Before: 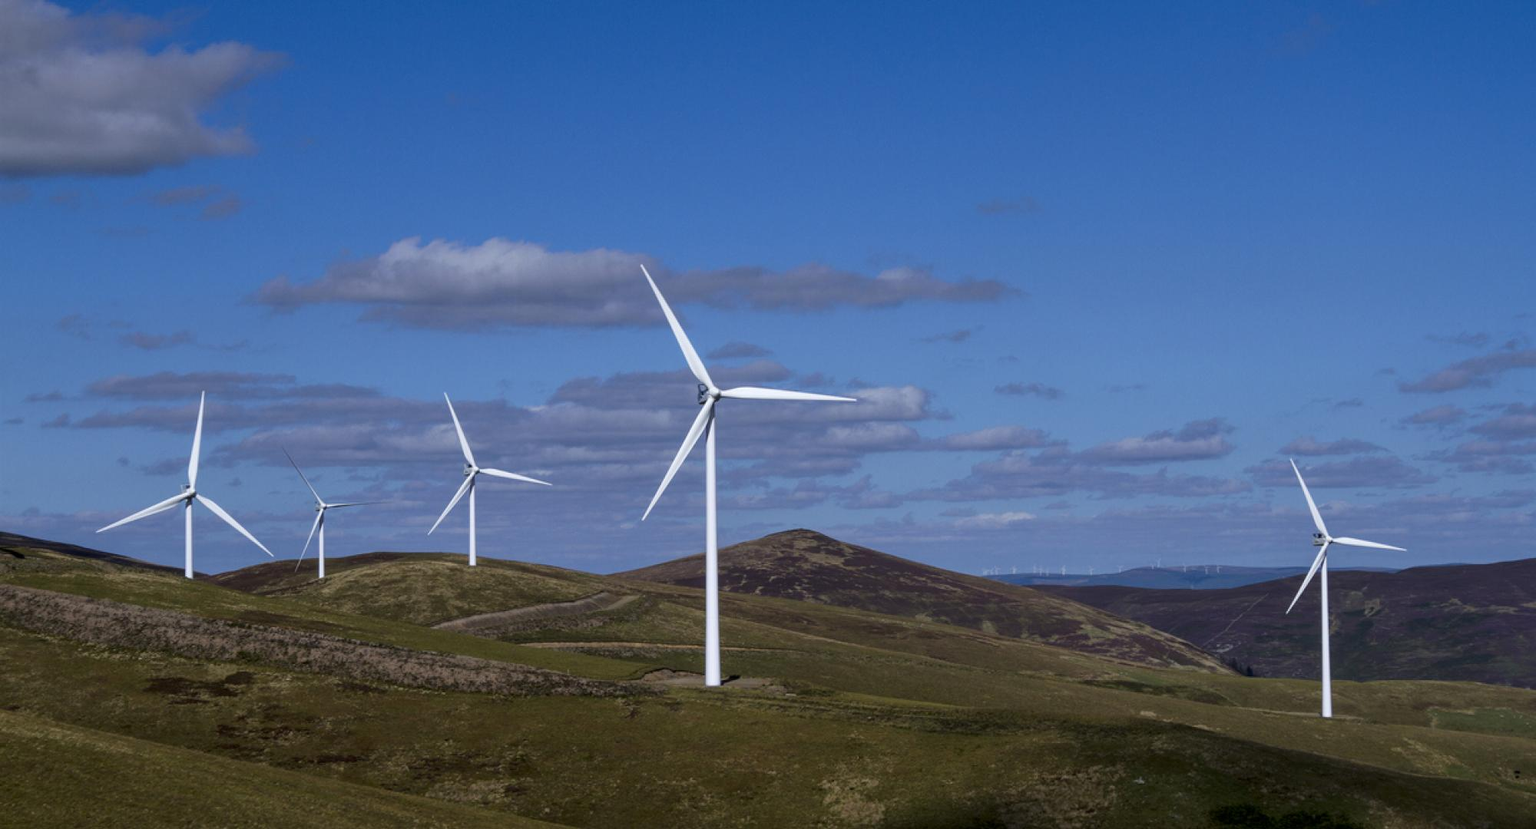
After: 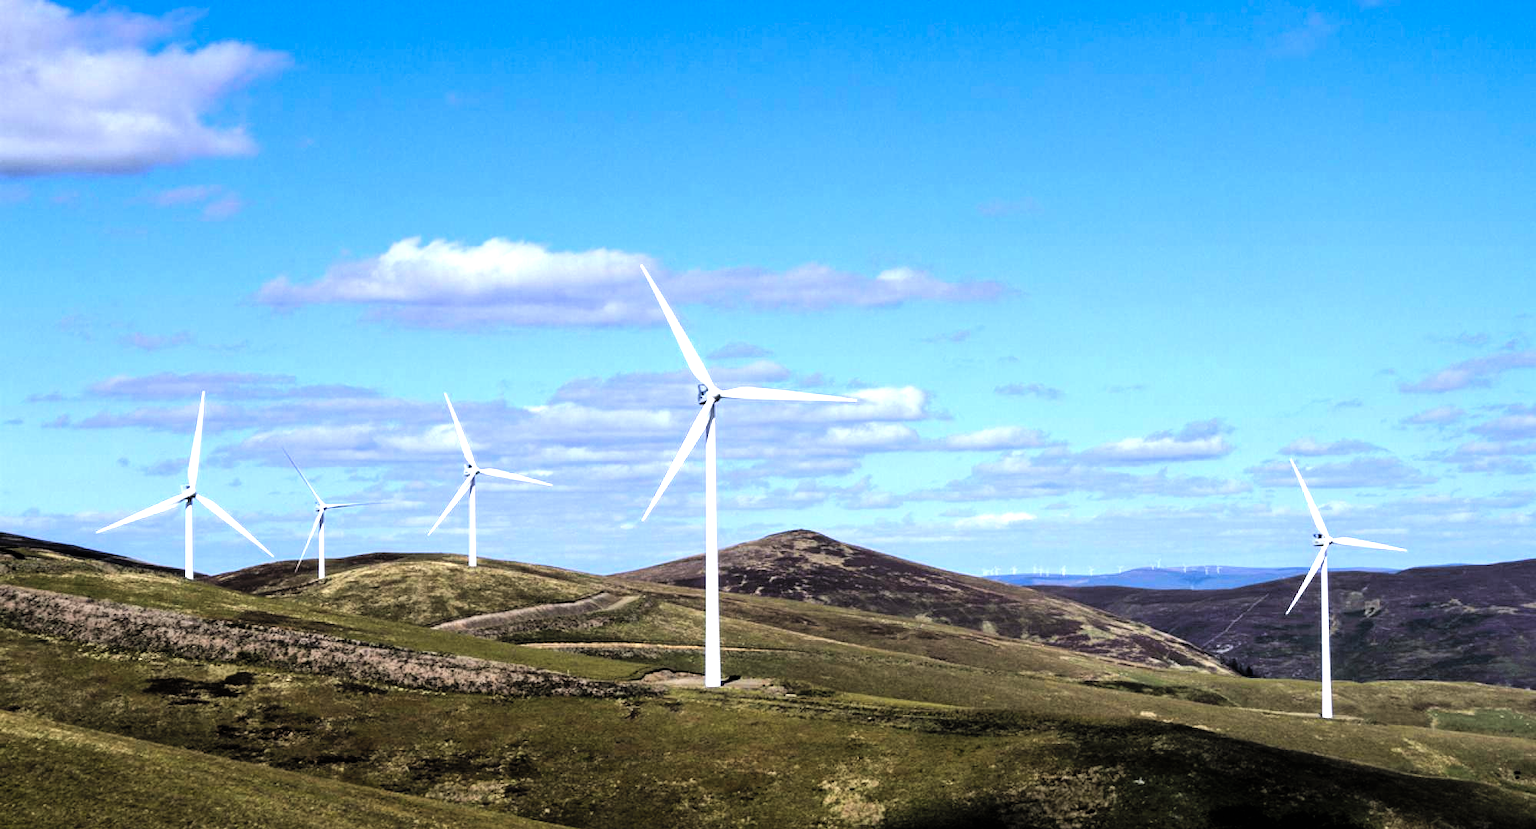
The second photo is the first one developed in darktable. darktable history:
filmic rgb: black relative exposure -6.19 EV, white relative exposure 6.94 EV, hardness 2.27, add noise in highlights 0, color science v3 (2019), use custom middle-gray values true, iterations of high-quality reconstruction 10, contrast in highlights soft
levels: levels [0, 0.281, 0.562]
